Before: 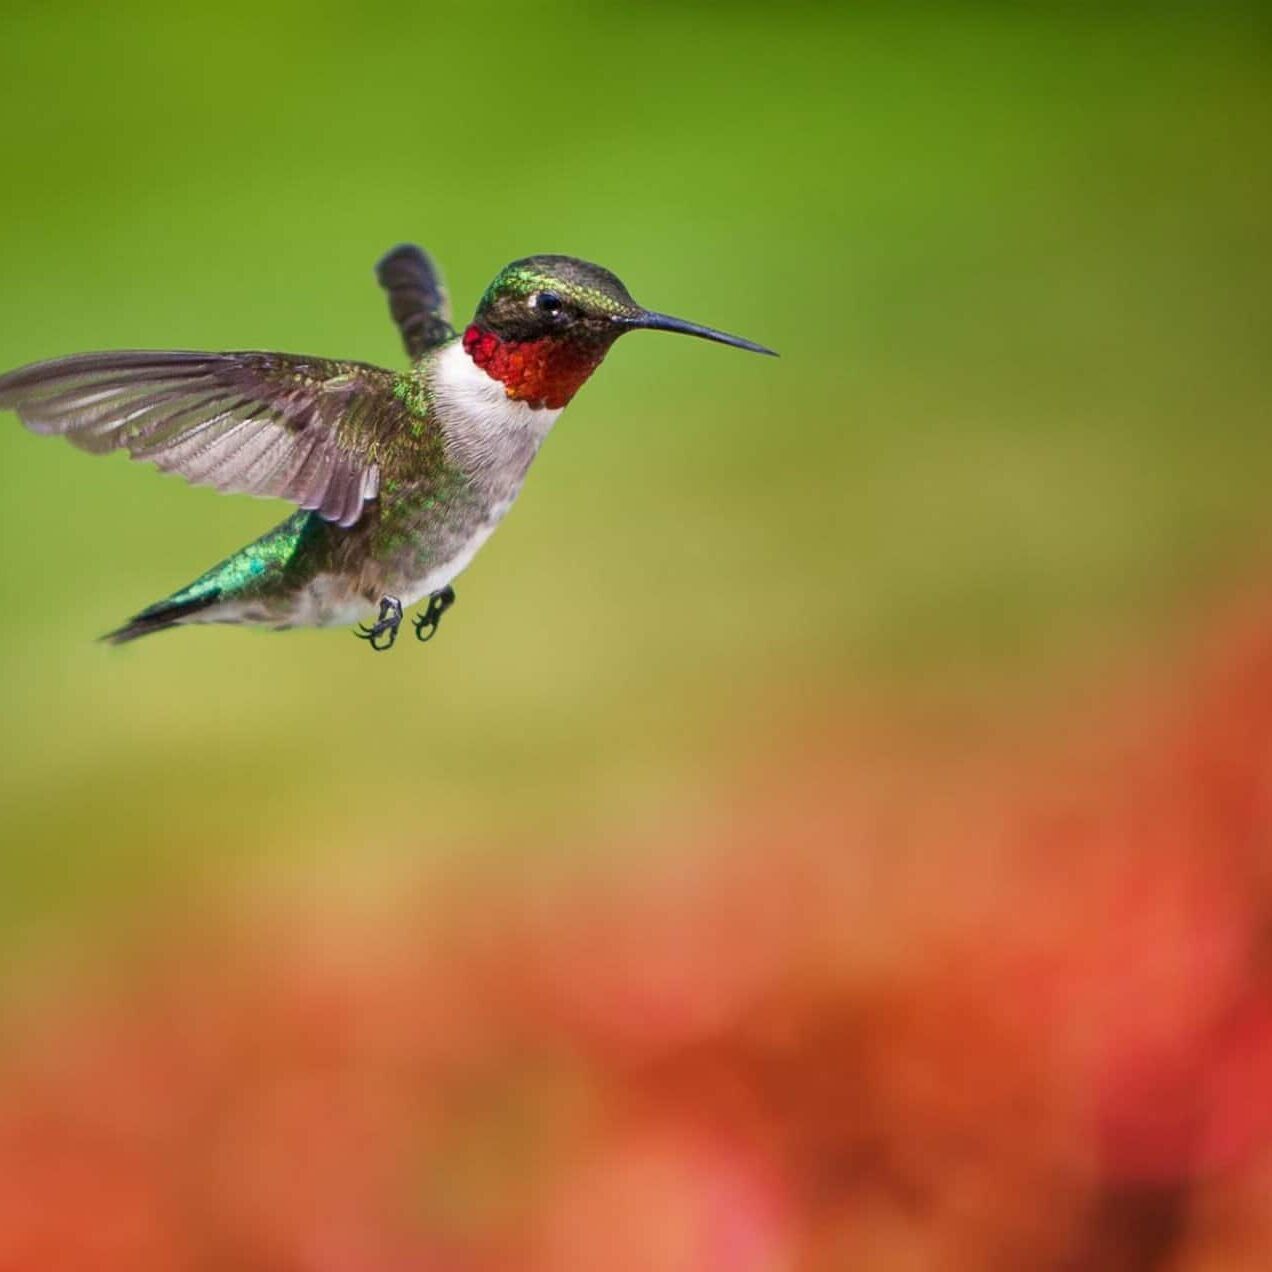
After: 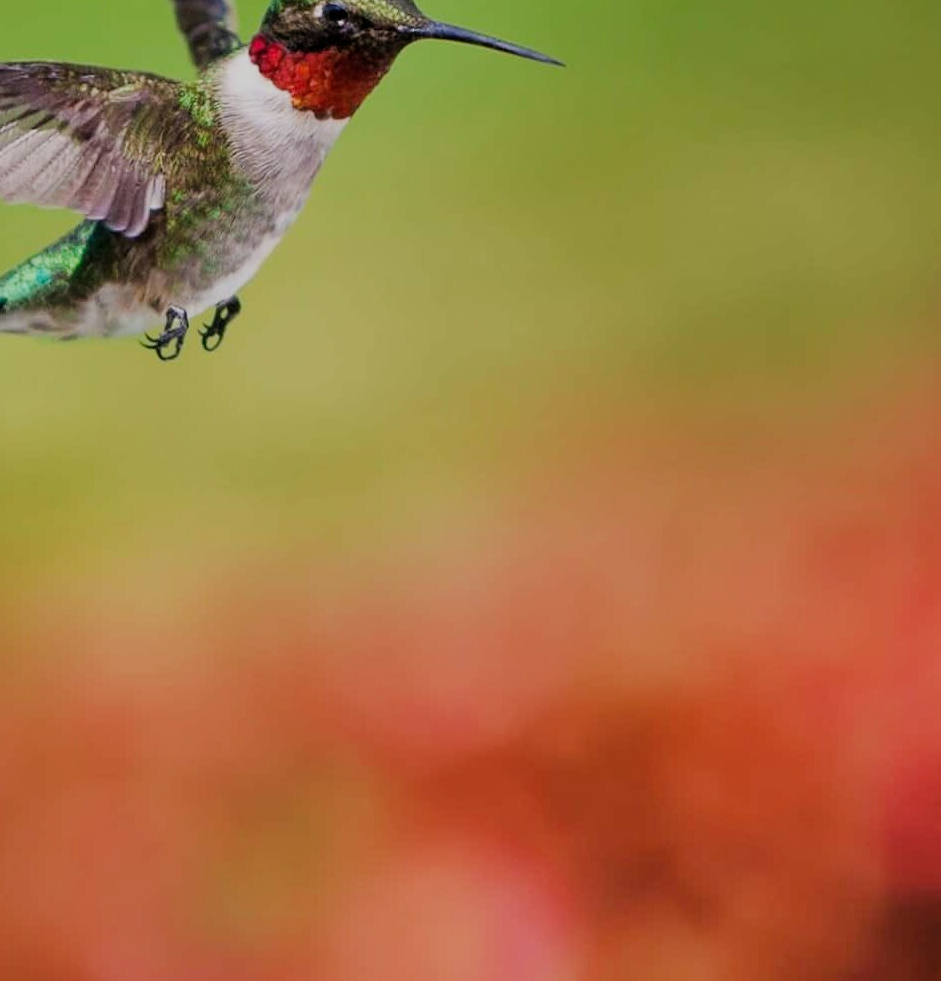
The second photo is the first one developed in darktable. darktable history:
filmic rgb: black relative exposure -7.32 EV, white relative exposure 5.09 EV, hardness 3.2
crop: left 16.871%, top 22.857%, right 9.116%
